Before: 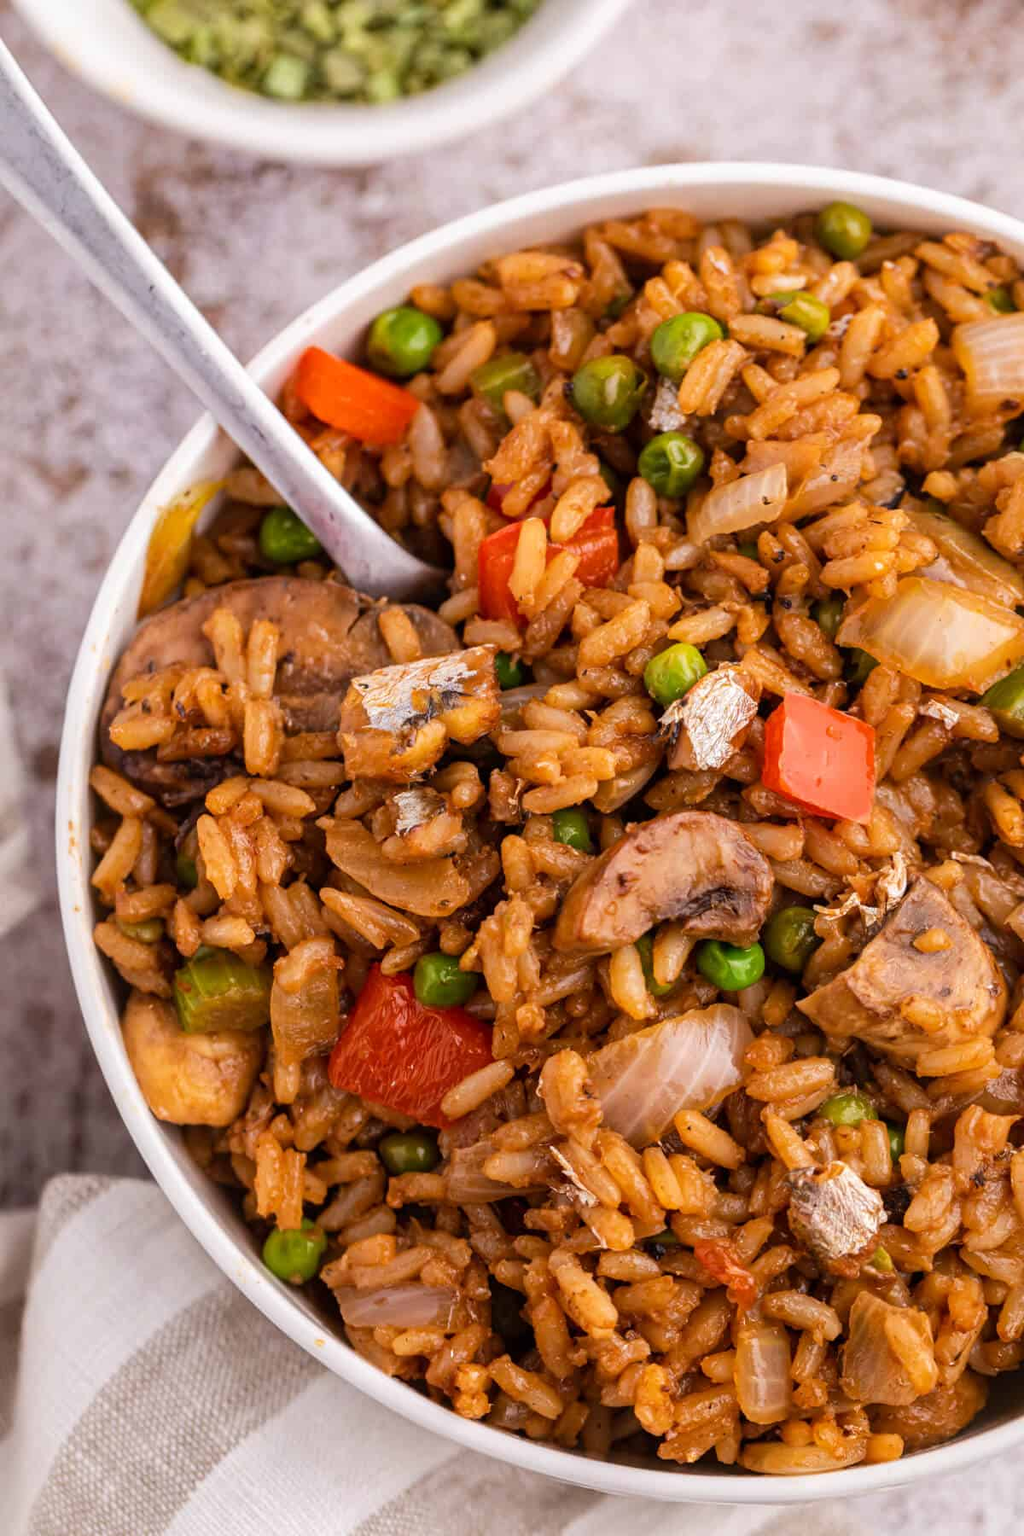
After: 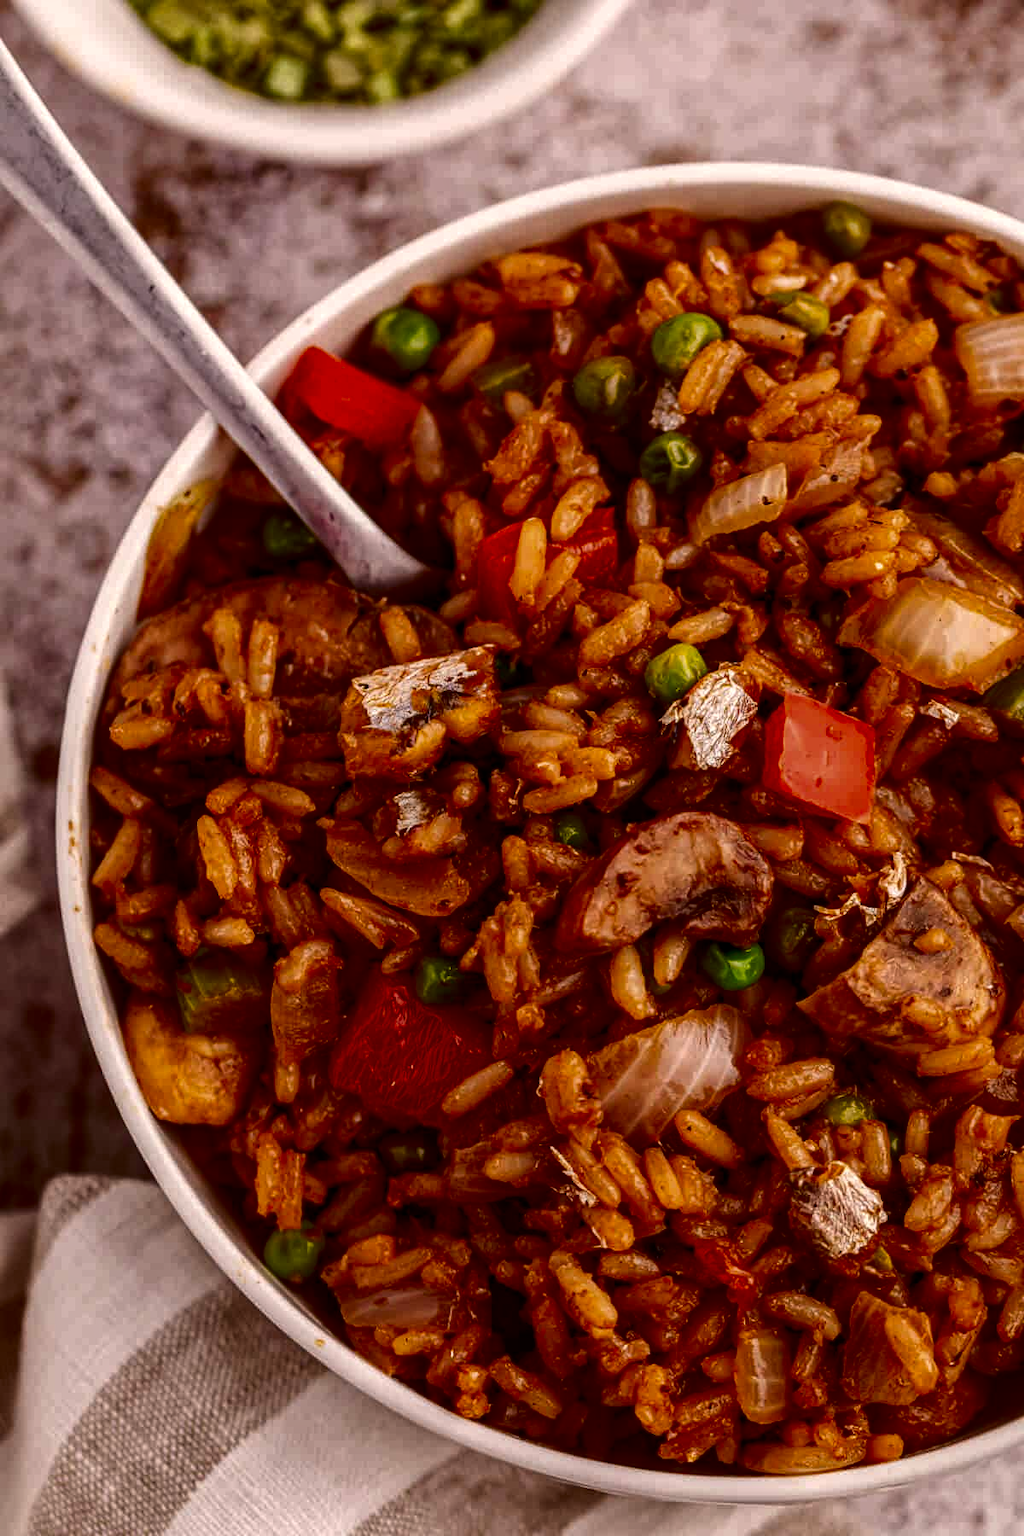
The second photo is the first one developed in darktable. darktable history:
local contrast: on, module defaults
contrast brightness saturation: contrast 0.09, brightness -0.59, saturation 0.17
color correction: highlights a* 6.27, highlights b* 8.19, shadows a* 5.94, shadows b* 7.23, saturation 0.9
